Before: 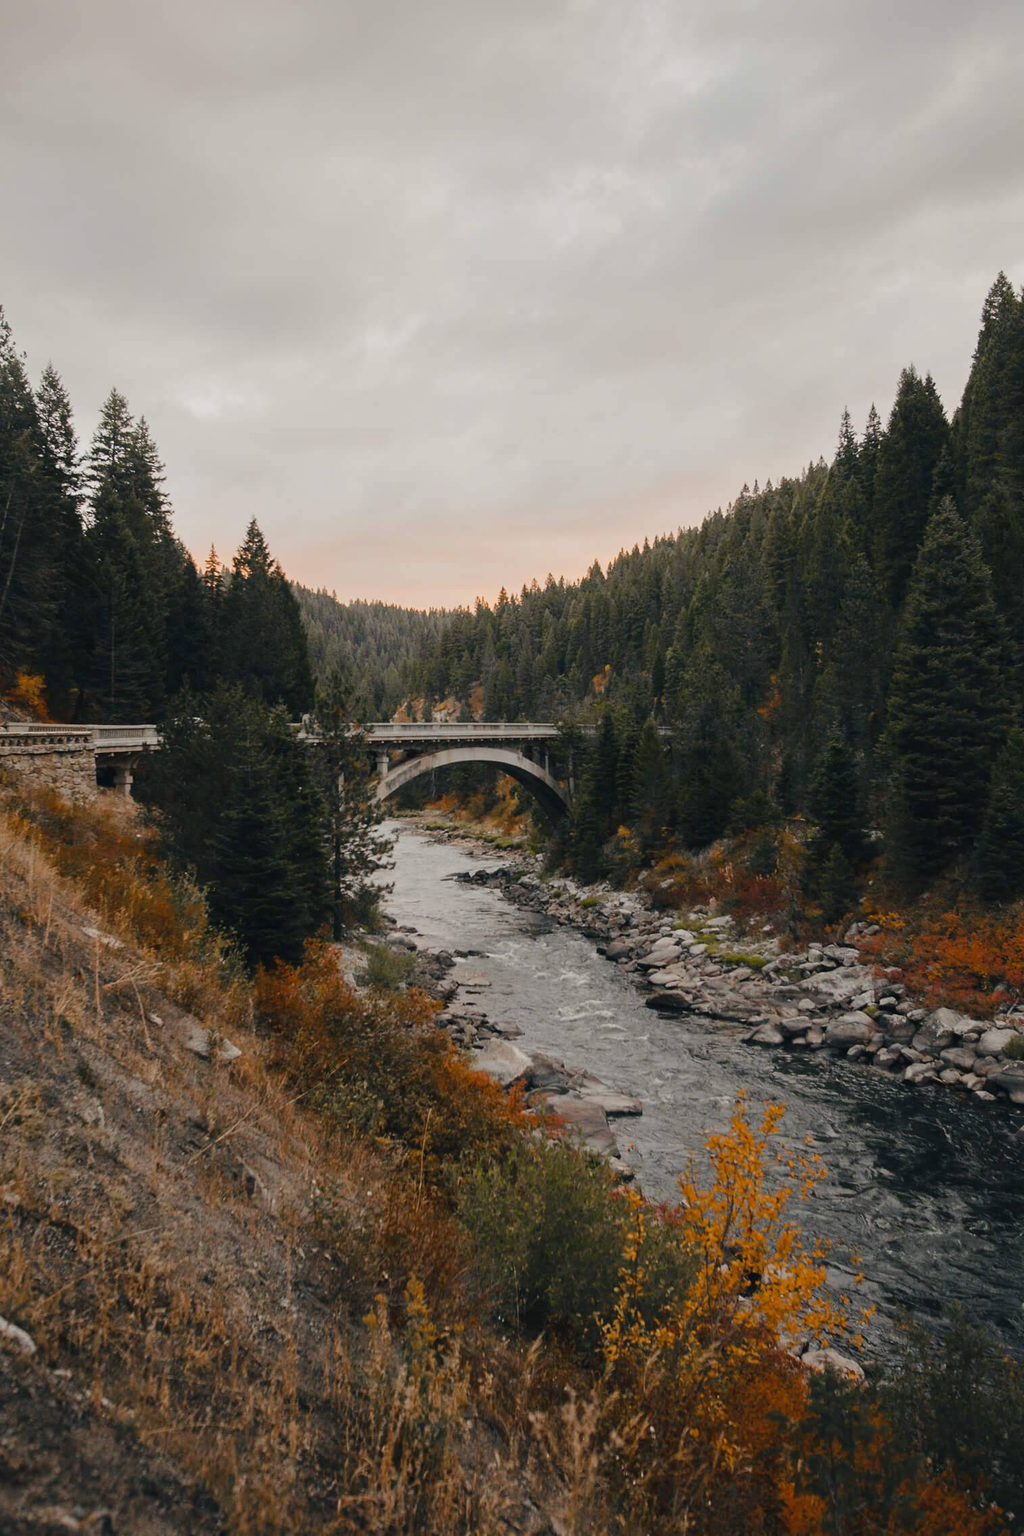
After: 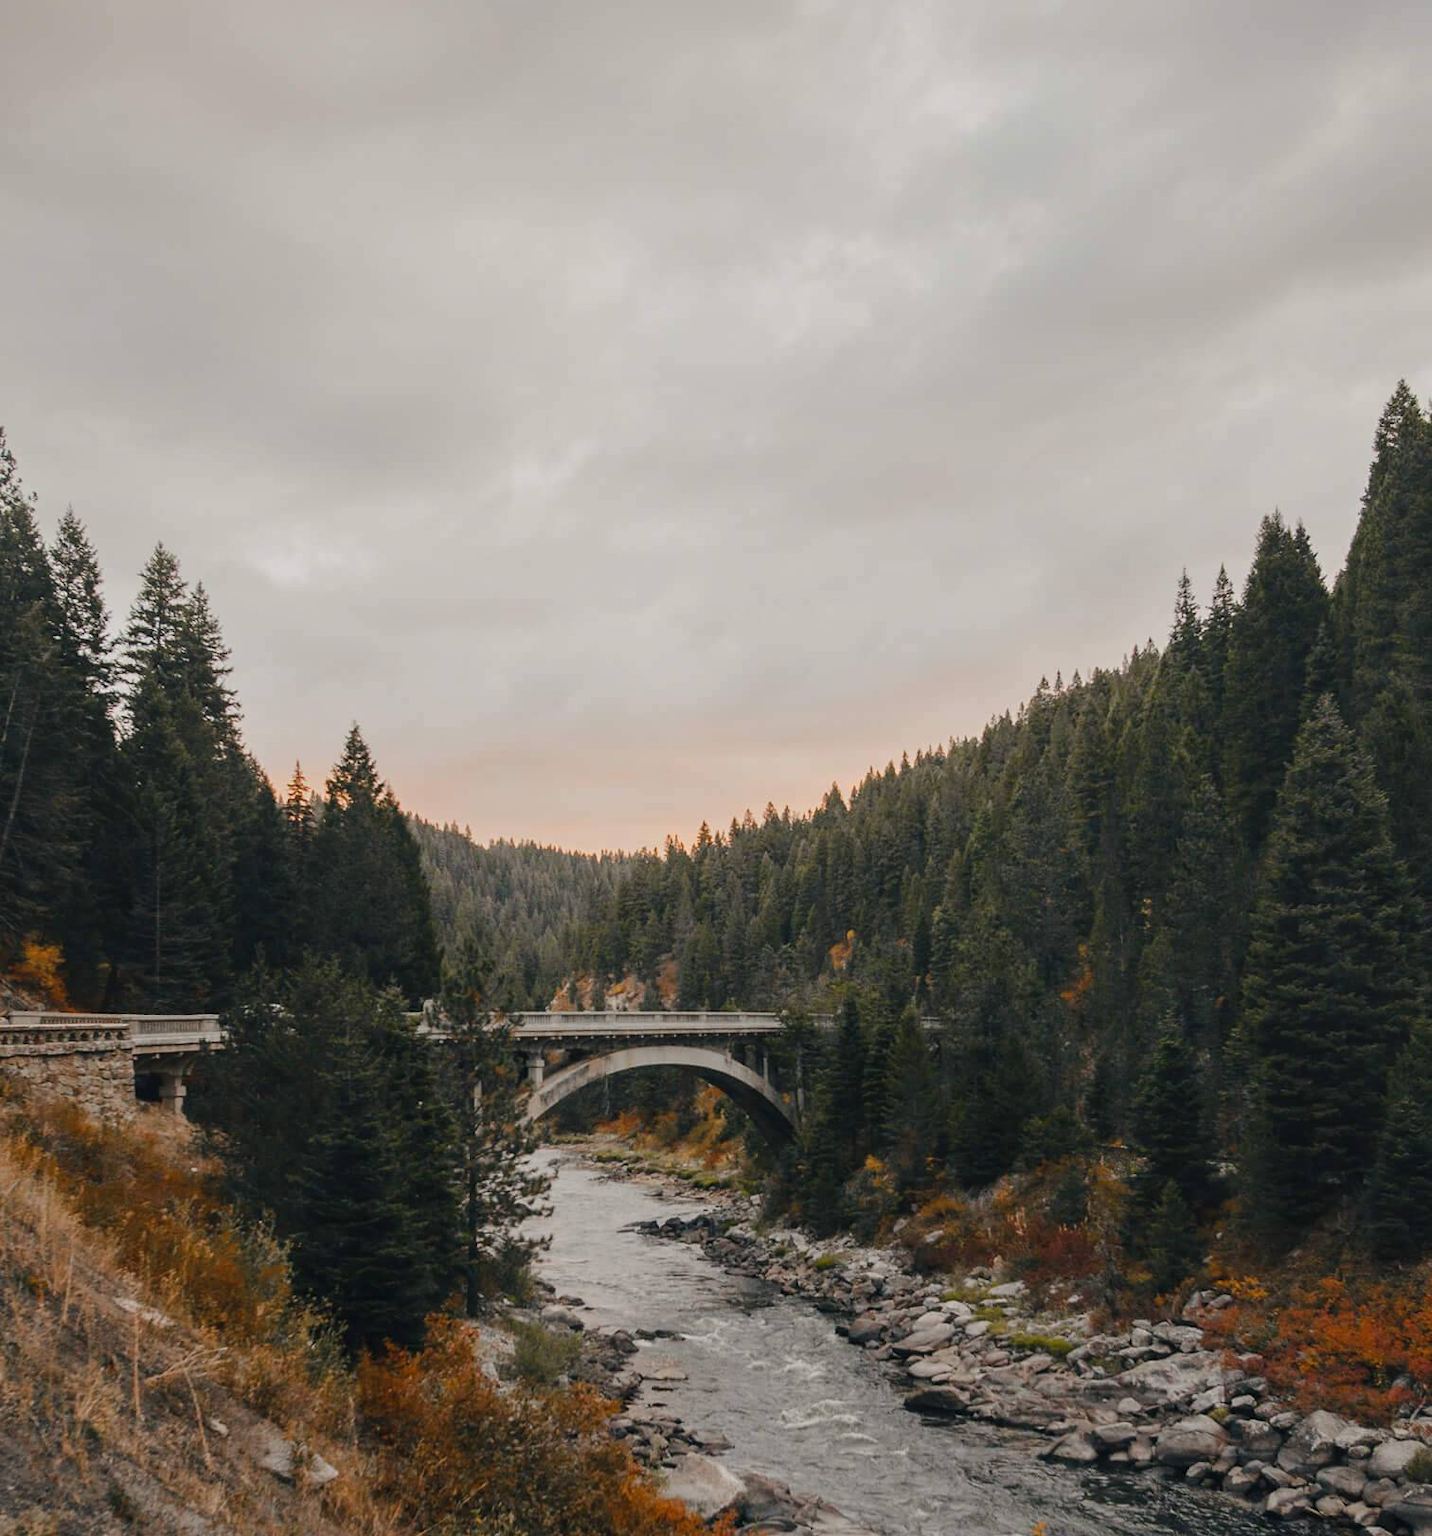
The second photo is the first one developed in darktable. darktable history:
local contrast: detail 110%
crop: right 0%, bottom 28.544%
